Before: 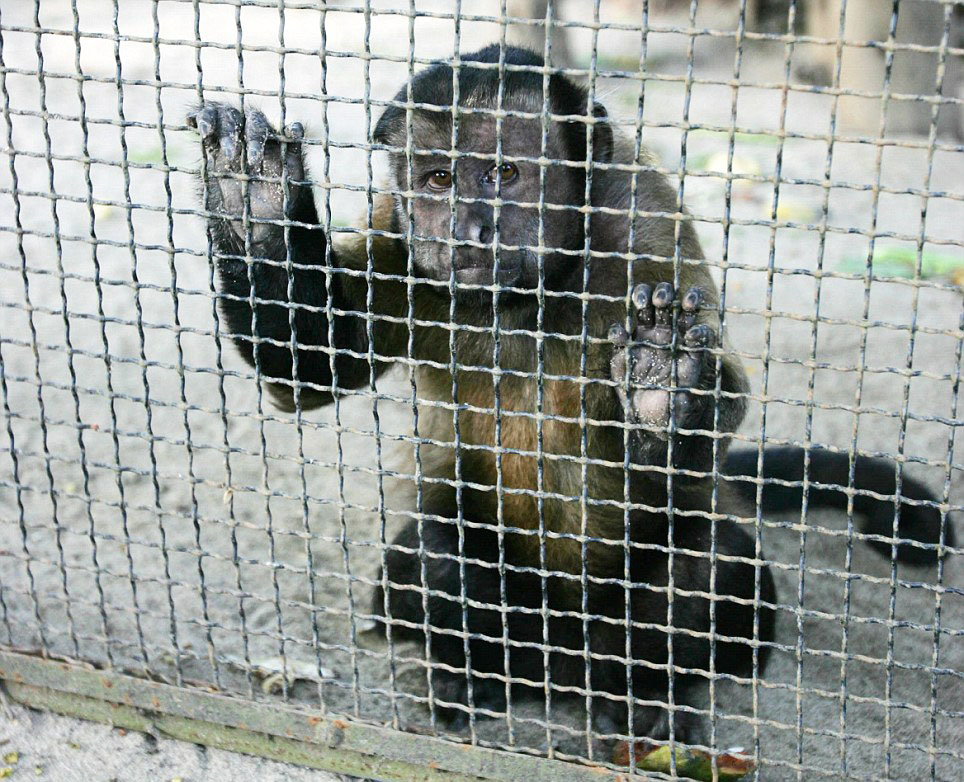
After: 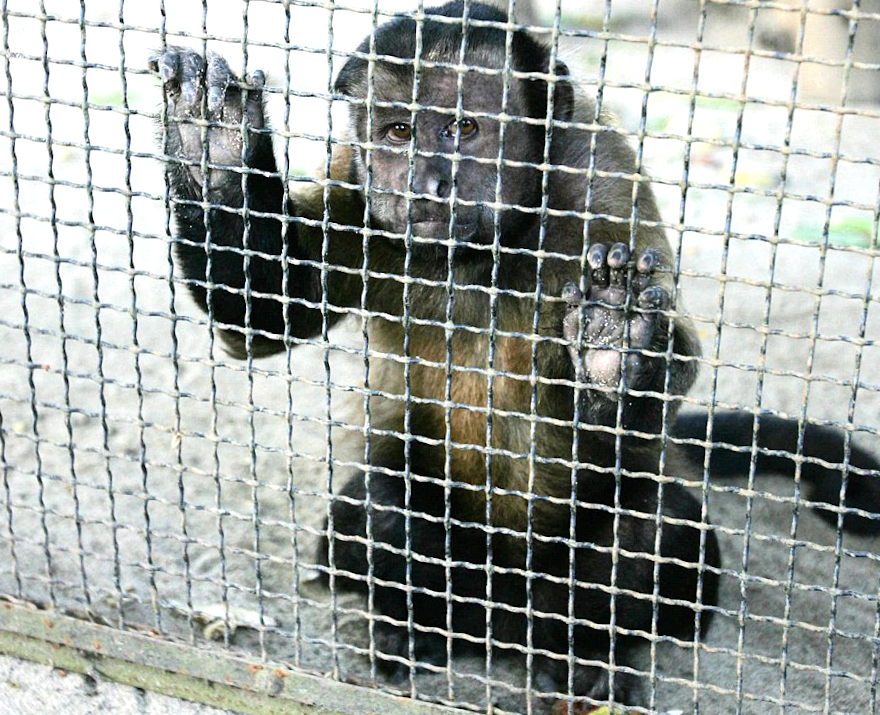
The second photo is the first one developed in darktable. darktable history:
tone equalizer: -8 EV -0.426 EV, -7 EV -0.374 EV, -6 EV -0.298 EV, -5 EV -0.229 EV, -3 EV 0.241 EV, -2 EV 0.317 EV, -1 EV 0.407 EV, +0 EV 0.409 EV
crop and rotate: angle -2.05°, left 3.114%, top 3.984%, right 1.587%, bottom 0.571%
